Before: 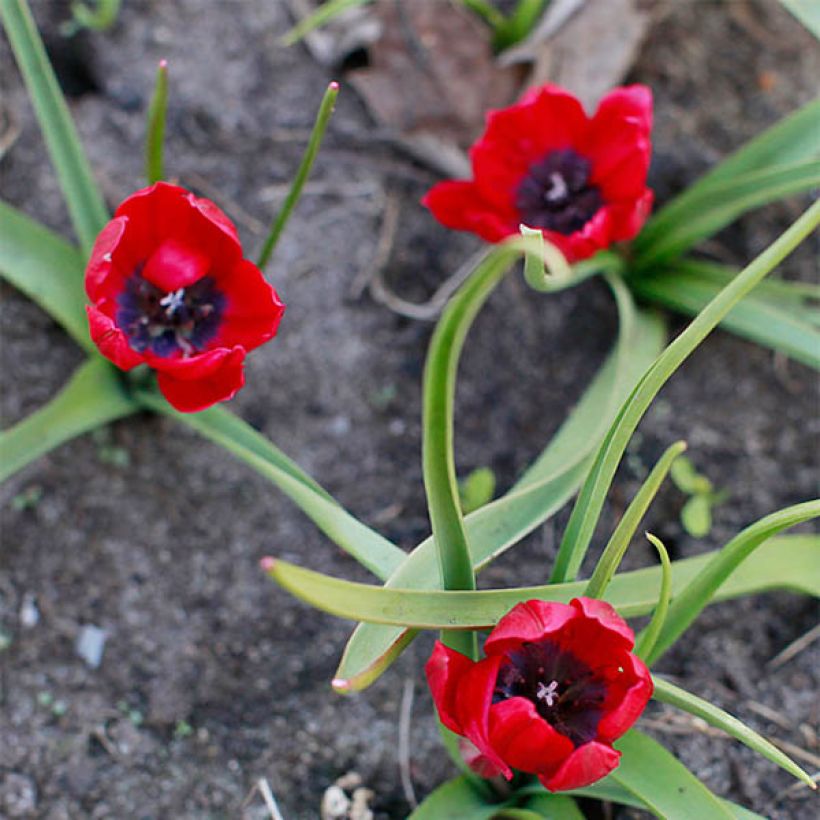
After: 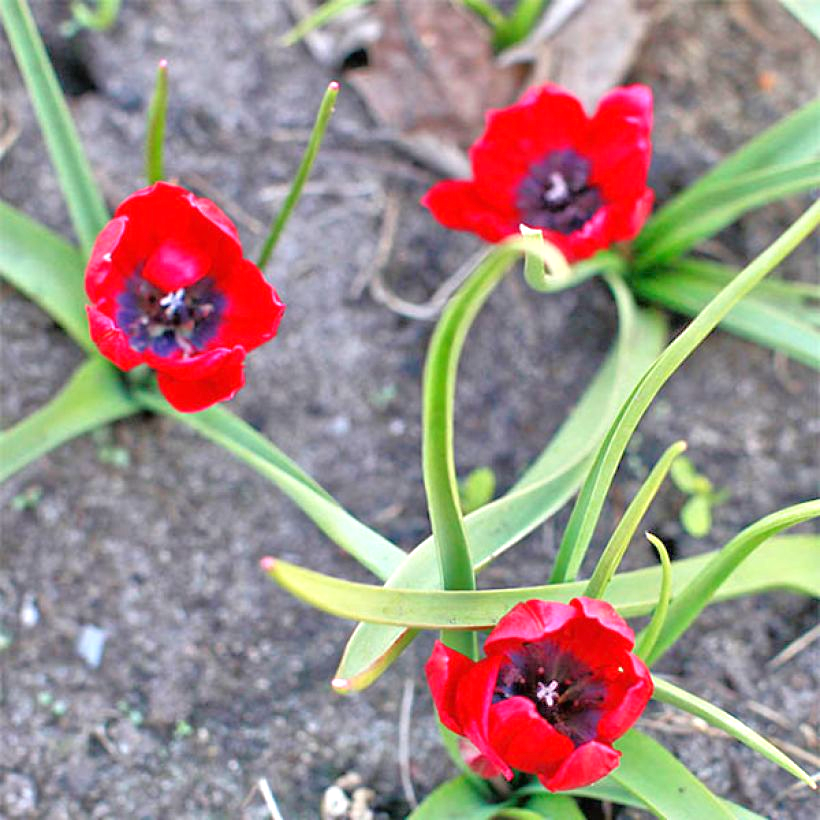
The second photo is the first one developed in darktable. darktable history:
exposure: black level correction 0, exposure 0.7 EV, compensate exposure bias true, compensate highlight preservation false
tone equalizer: -7 EV 0.15 EV, -6 EV 0.6 EV, -5 EV 1.15 EV, -4 EV 1.33 EV, -3 EV 1.15 EV, -2 EV 0.6 EV, -1 EV 0.15 EV, mask exposure compensation -0.5 EV
